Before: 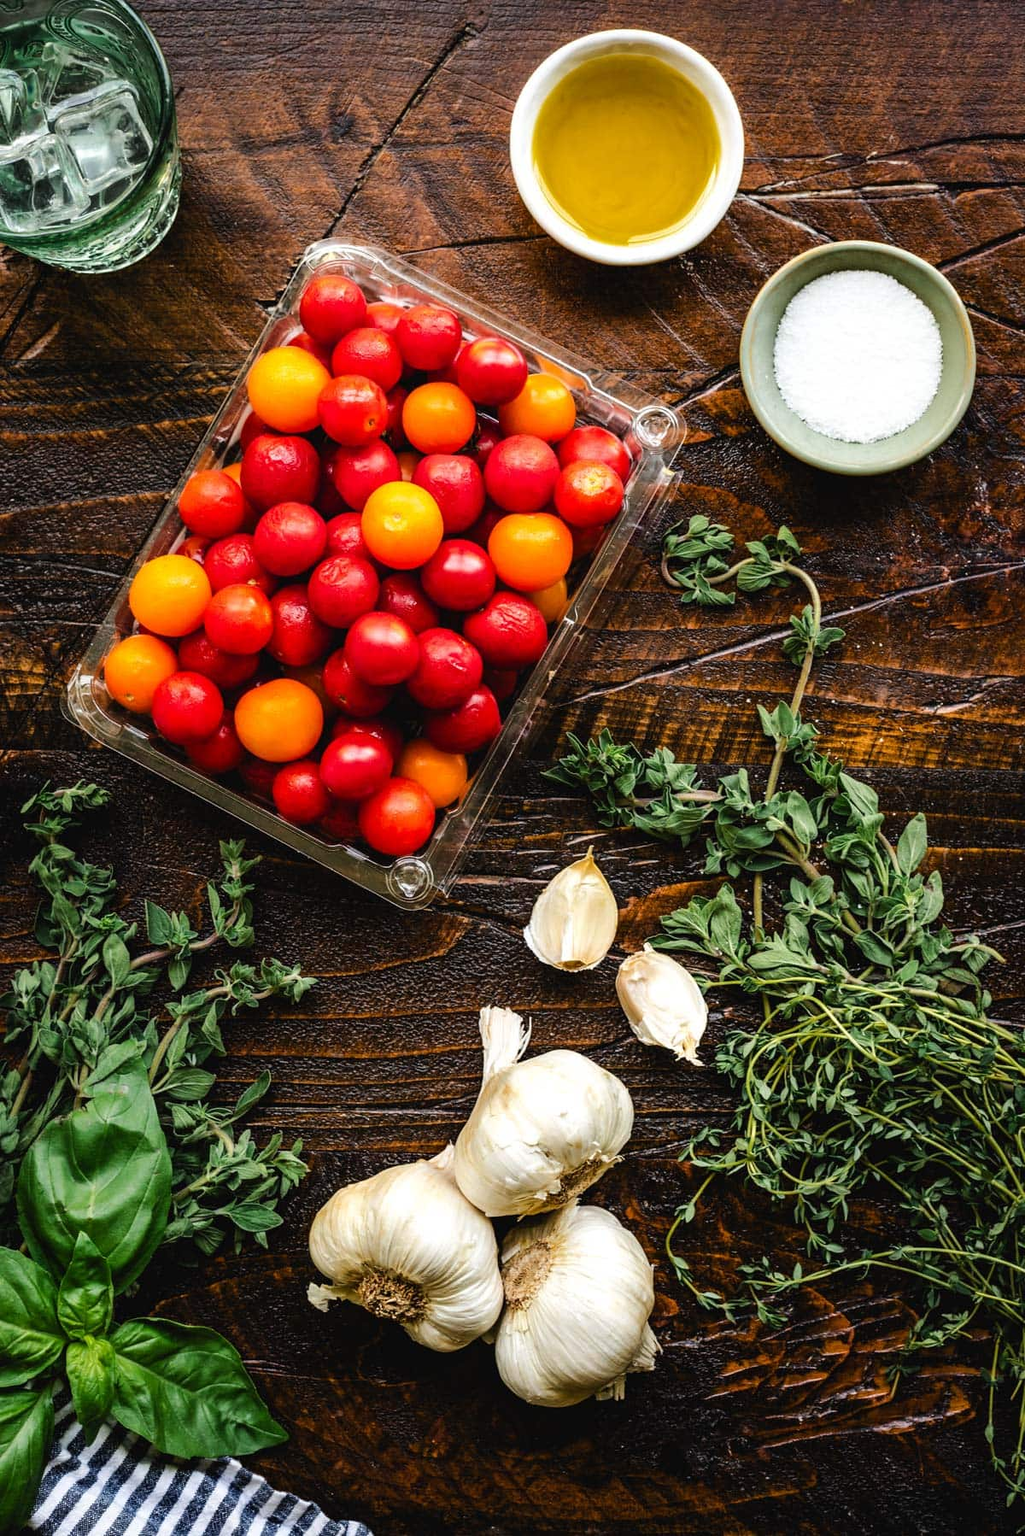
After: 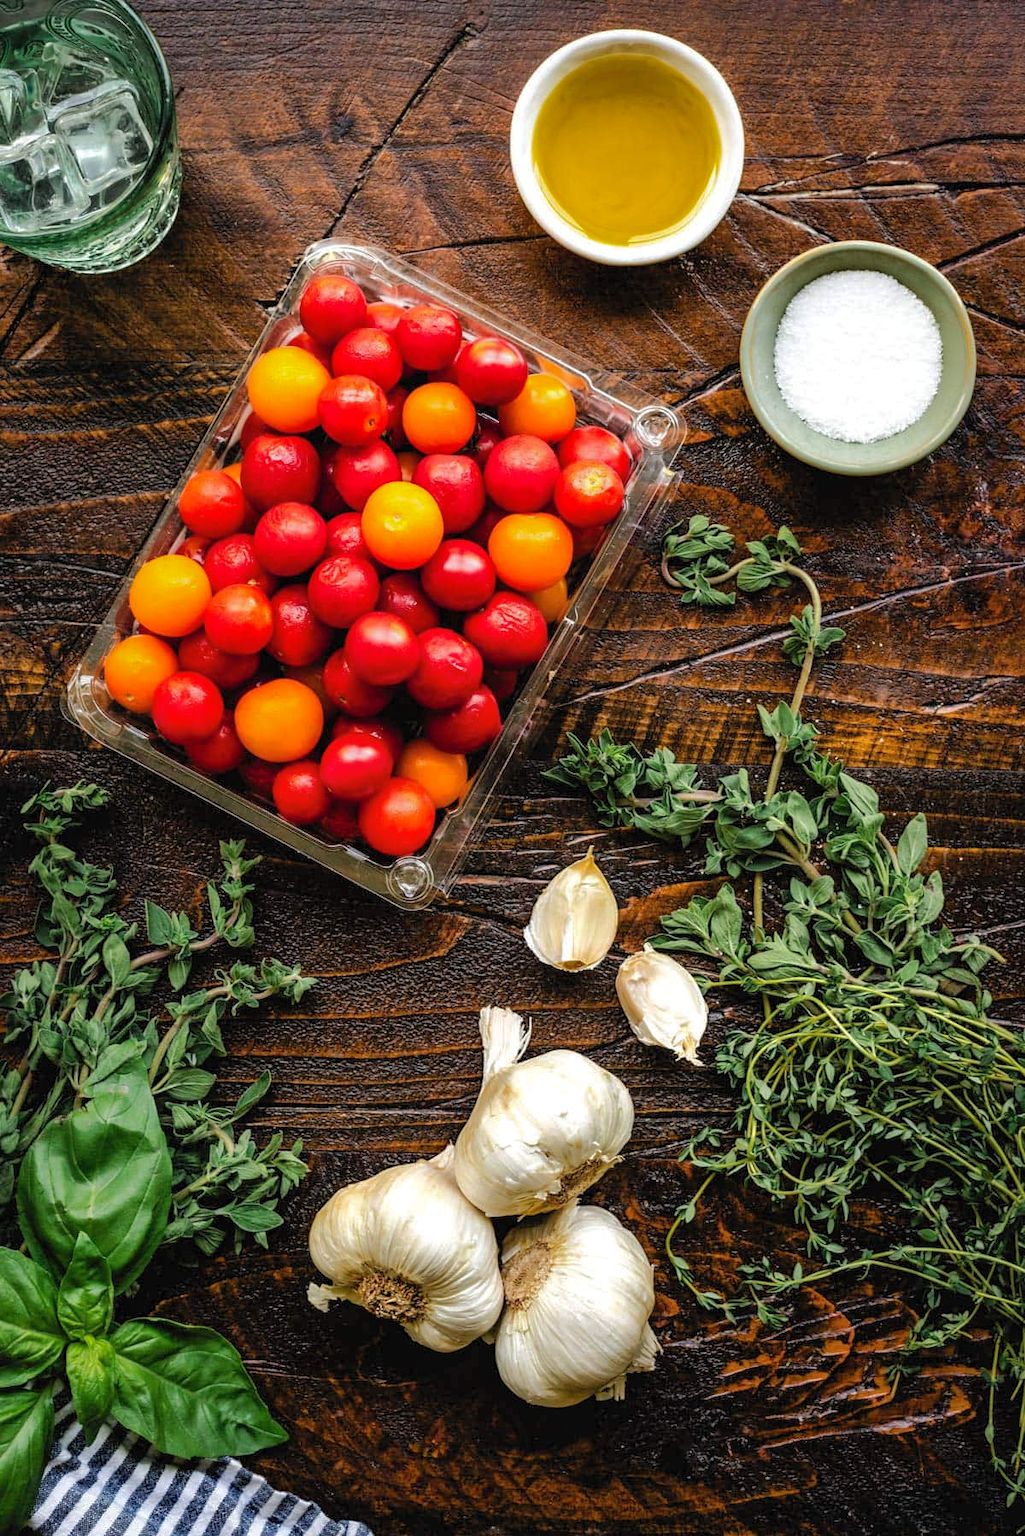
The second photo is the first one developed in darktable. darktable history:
levels: levels [0.016, 0.5, 0.996]
shadows and highlights: on, module defaults
